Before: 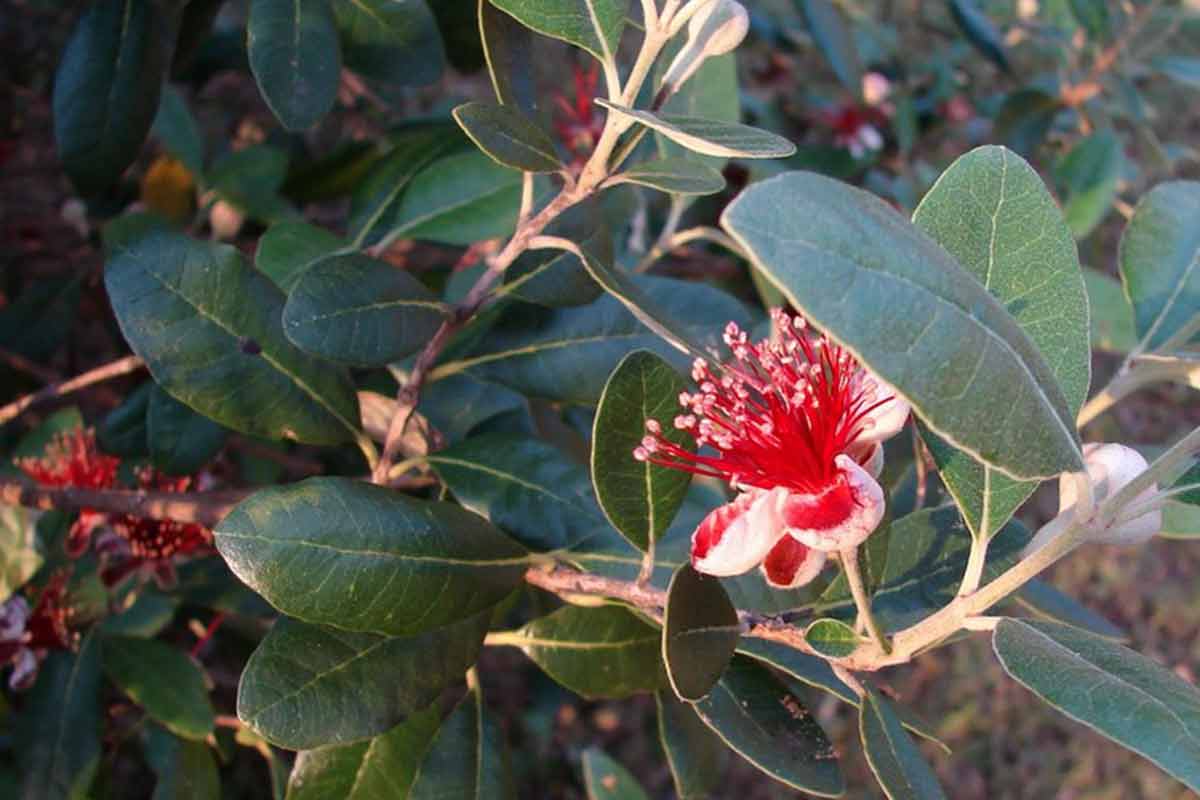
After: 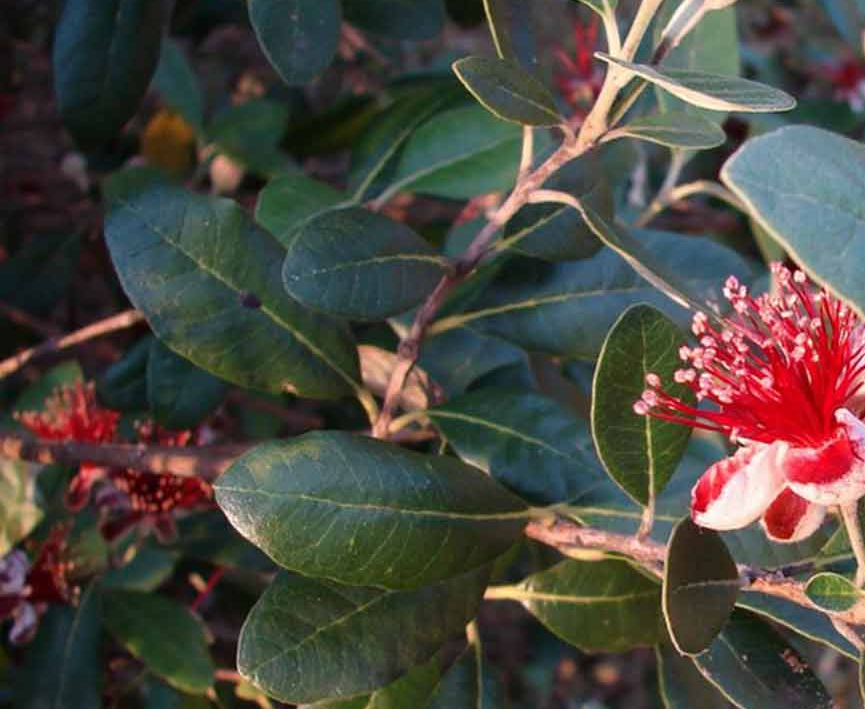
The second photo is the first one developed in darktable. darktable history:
crop: top 5.788%, right 27.889%, bottom 5.569%
